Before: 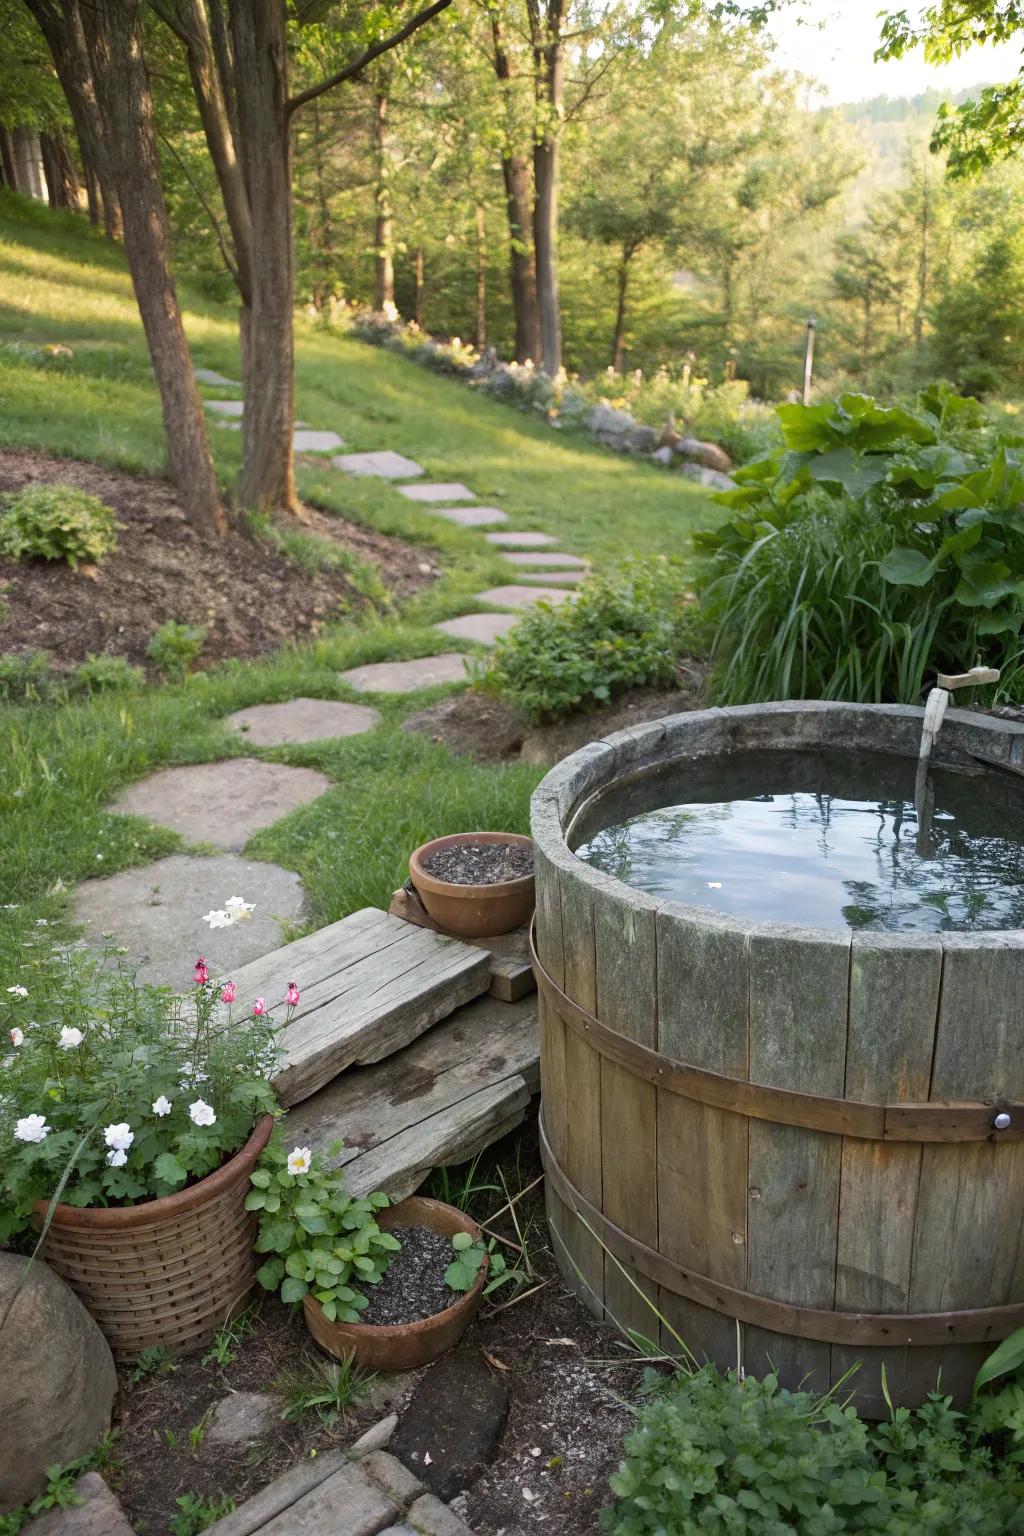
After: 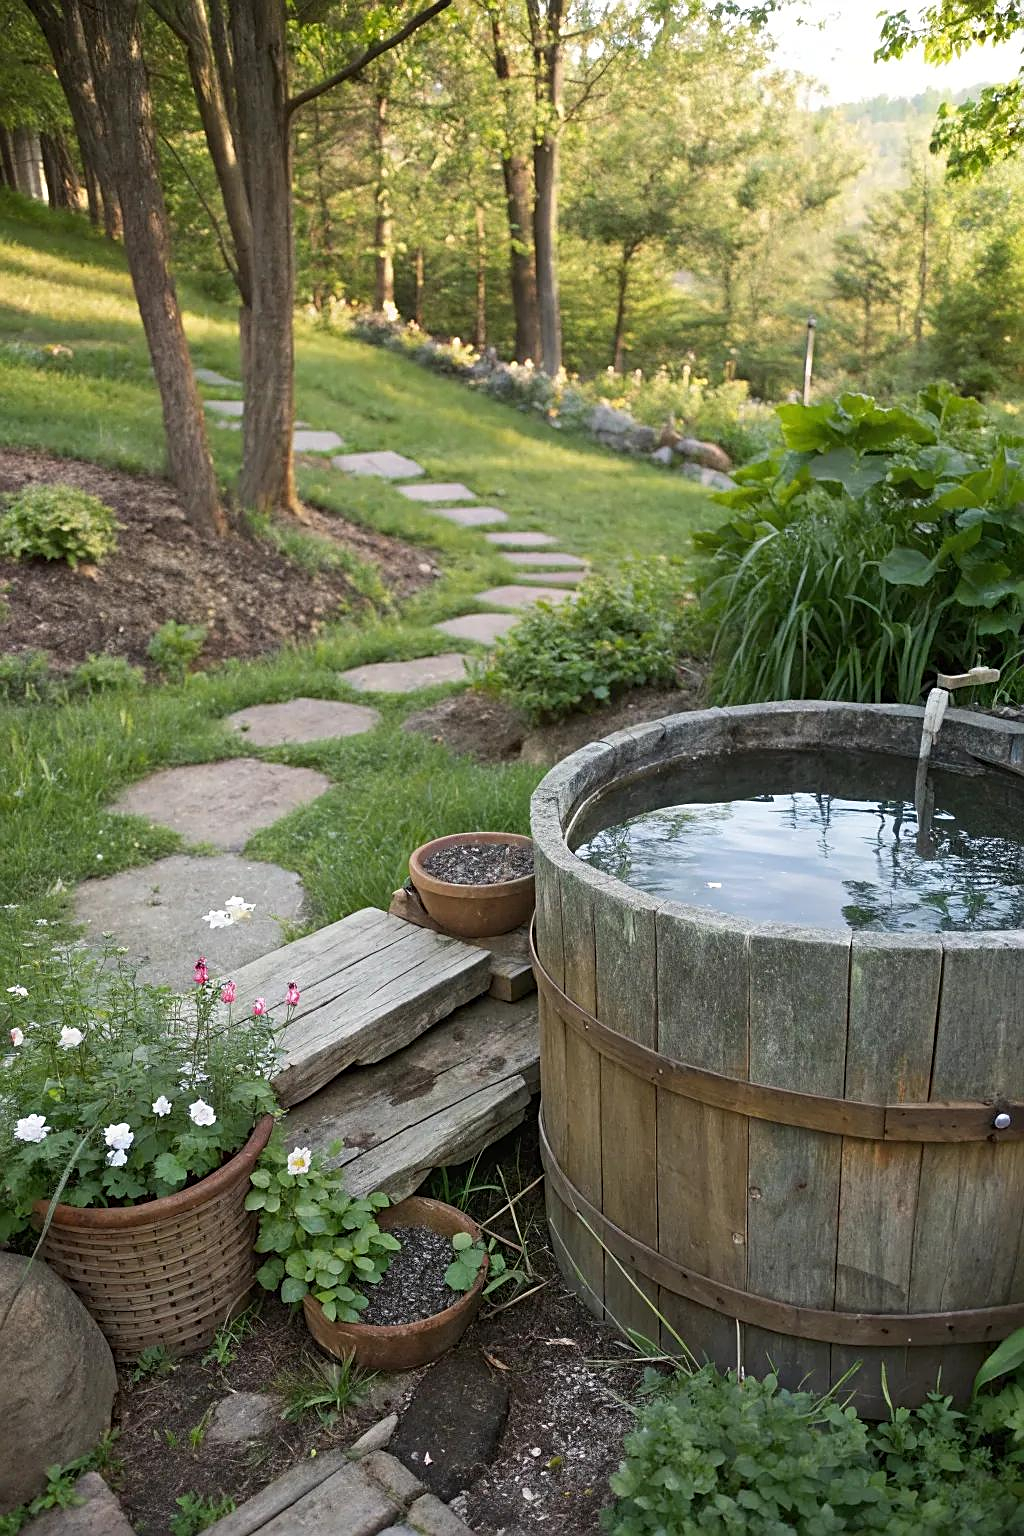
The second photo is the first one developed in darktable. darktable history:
sharpen: on, module defaults
contrast equalizer: y [[0.5, 0.5, 0.468, 0.5, 0.5, 0.5], [0.5 ×6], [0.5 ×6], [0 ×6], [0 ×6]], mix -0.319
